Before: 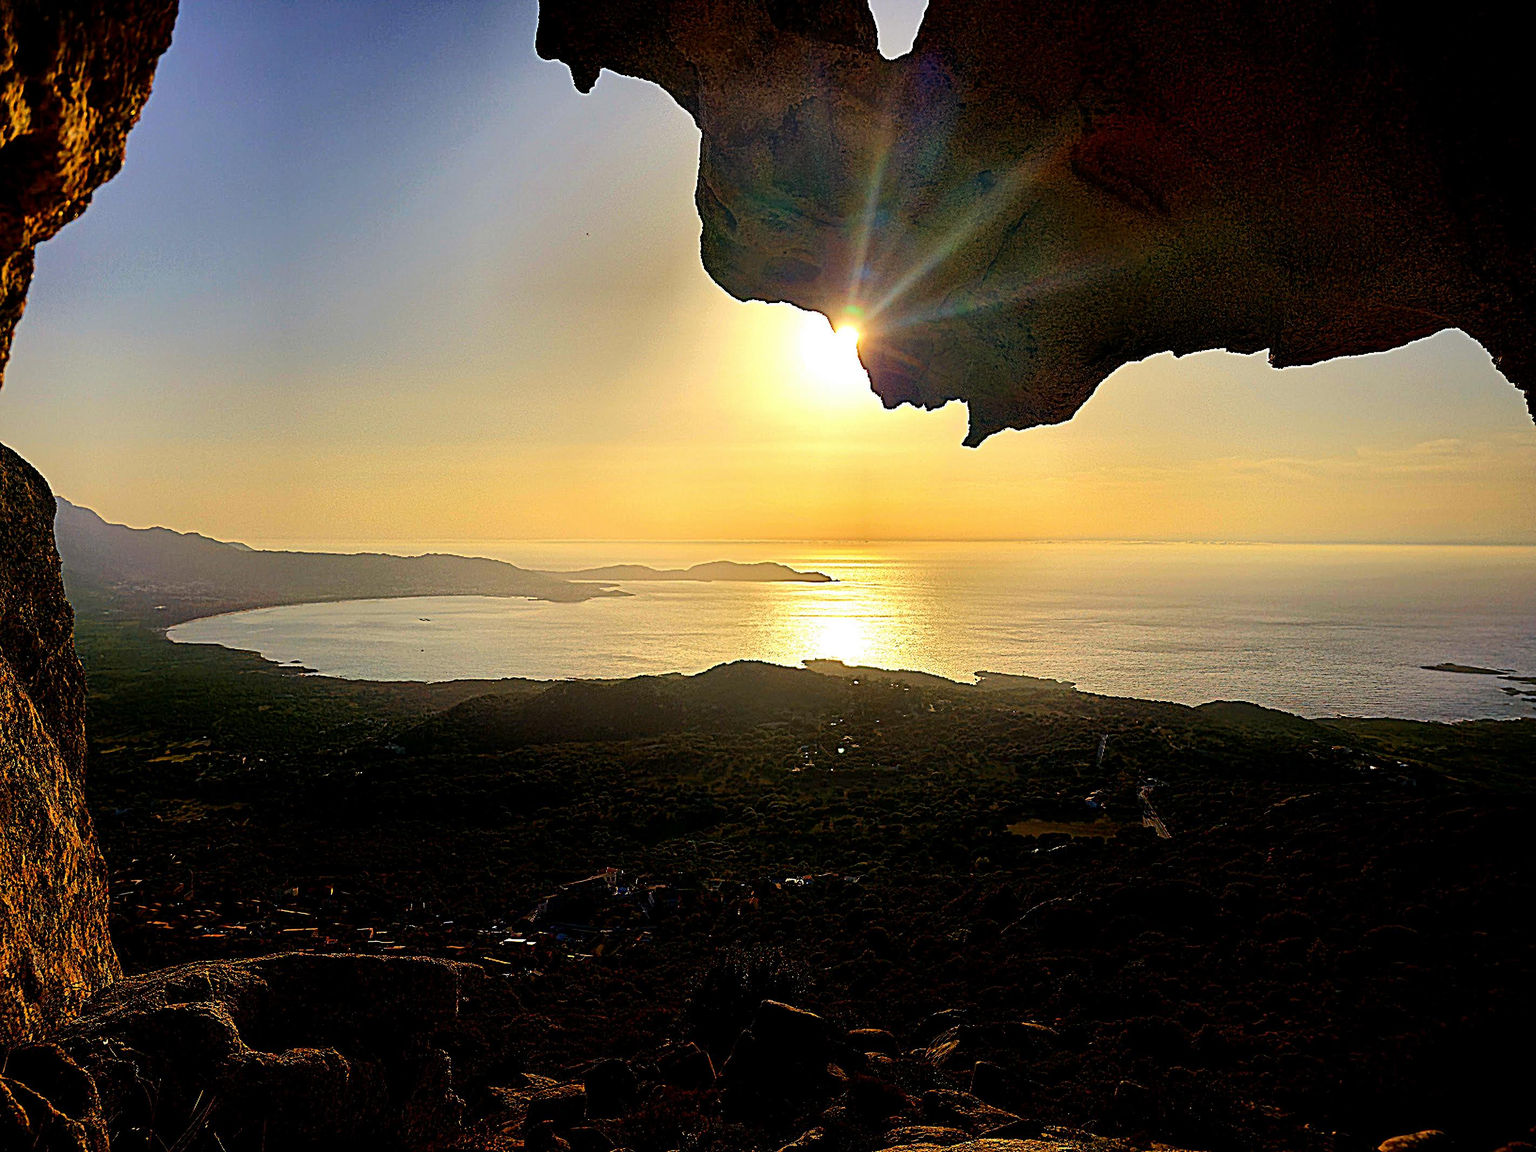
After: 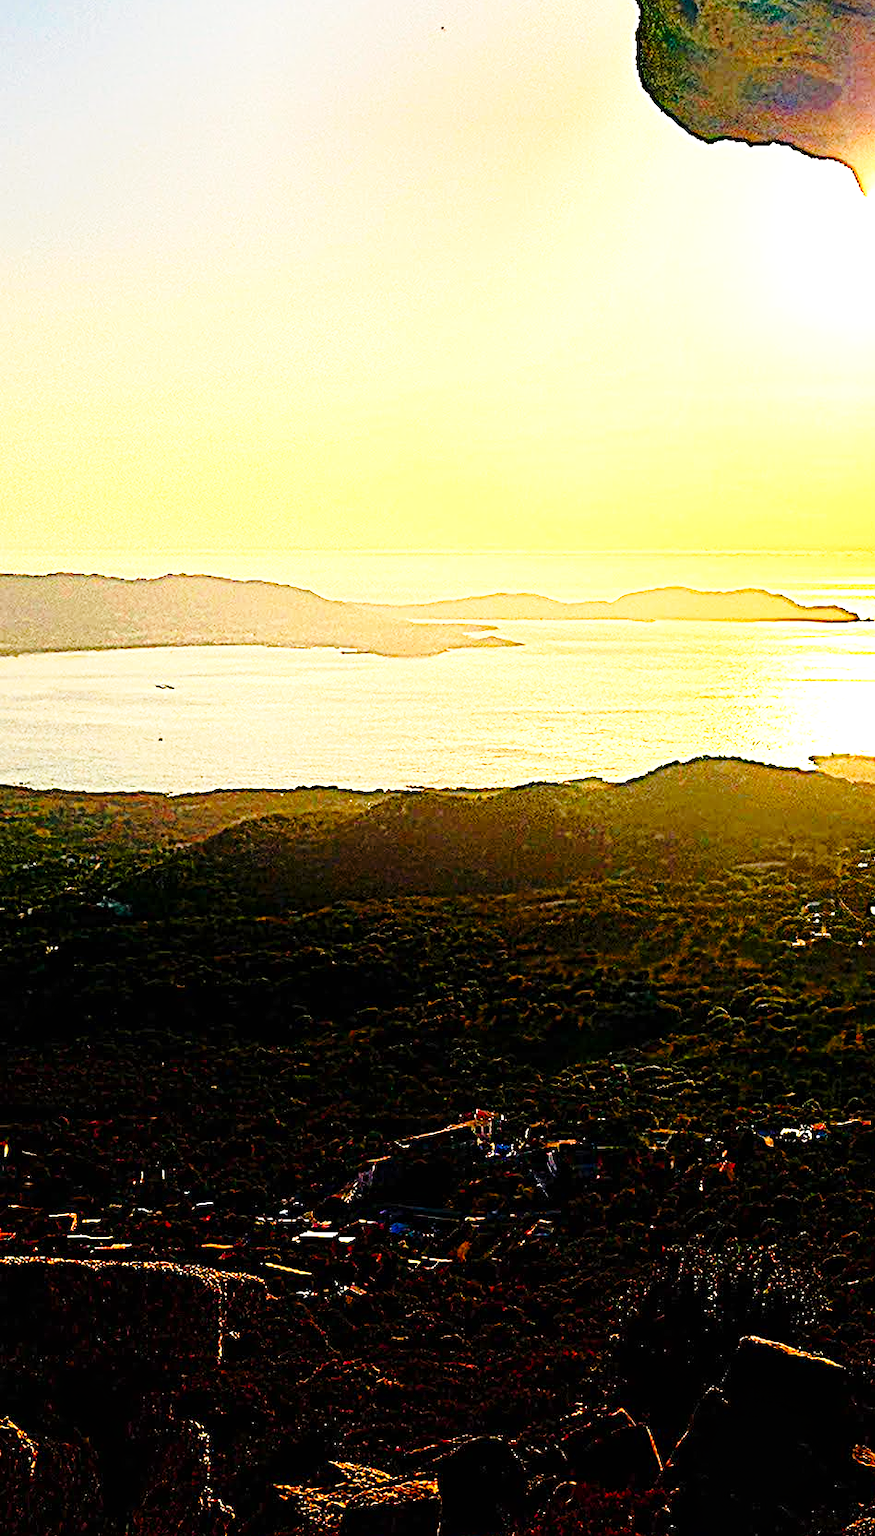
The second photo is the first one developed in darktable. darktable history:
color balance rgb: highlights gain › chroma 2.981%, highlights gain › hue 78.72°, perceptual saturation grading › global saturation 20%, perceptual saturation grading › highlights -25.137%, perceptual saturation grading › shadows 25.099%, global vibrance 20%
exposure: black level correction 0, exposure 0.953 EV, compensate exposure bias true, compensate highlight preservation false
base curve: curves: ch0 [(0, 0) (0.028, 0.03) (0.121, 0.232) (0.46, 0.748) (0.859, 0.968) (1, 1)], preserve colors none
crop and rotate: left 21.396%, top 18.919%, right 45.208%, bottom 2.98%
contrast equalizer: y [[0.502, 0.505, 0.512, 0.529, 0.564, 0.588], [0.5 ×6], [0.502, 0.505, 0.512, 0.529, 0.564, 0.588], [0, 0.001, 0.001, 0.004, 0.008, 0.011], [0, 0.001, 0.001, 0.004, 0.008, 0.011]]
